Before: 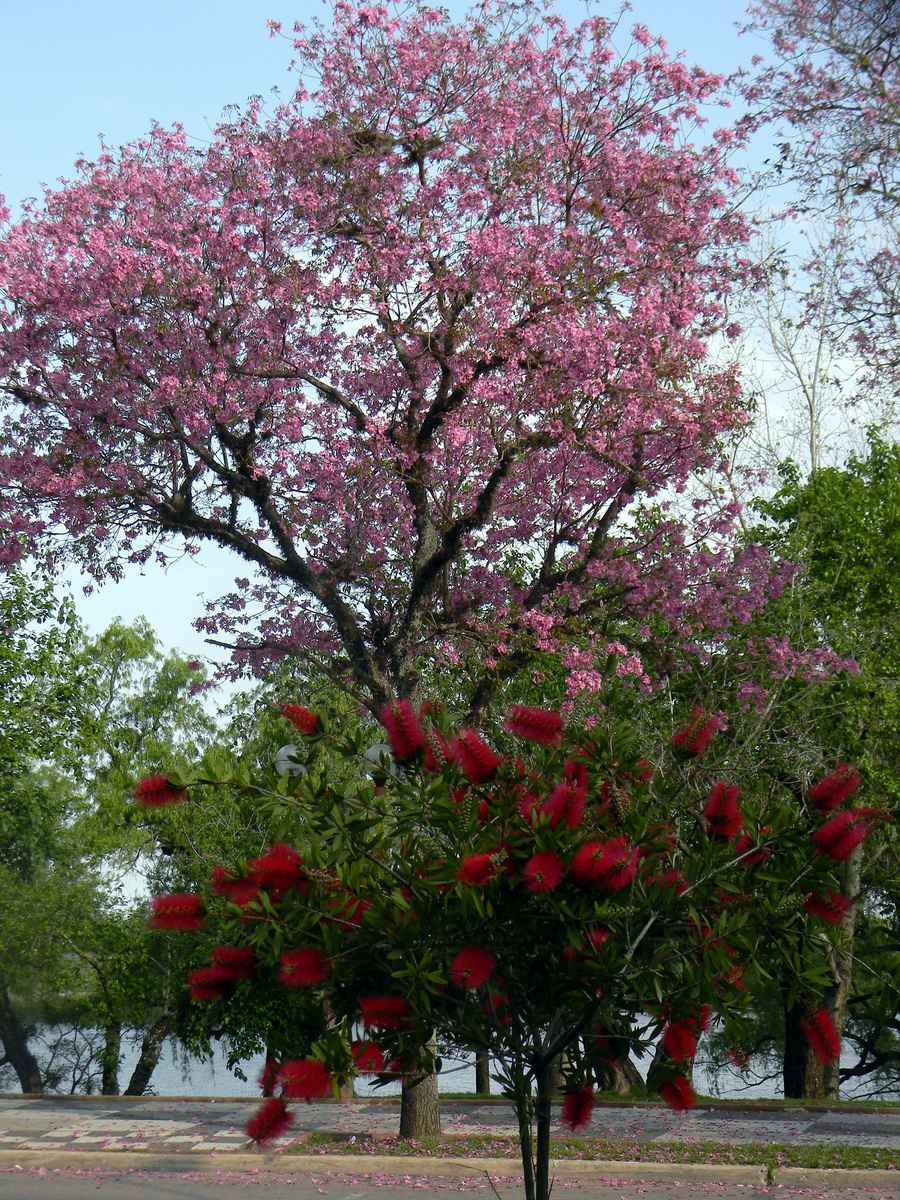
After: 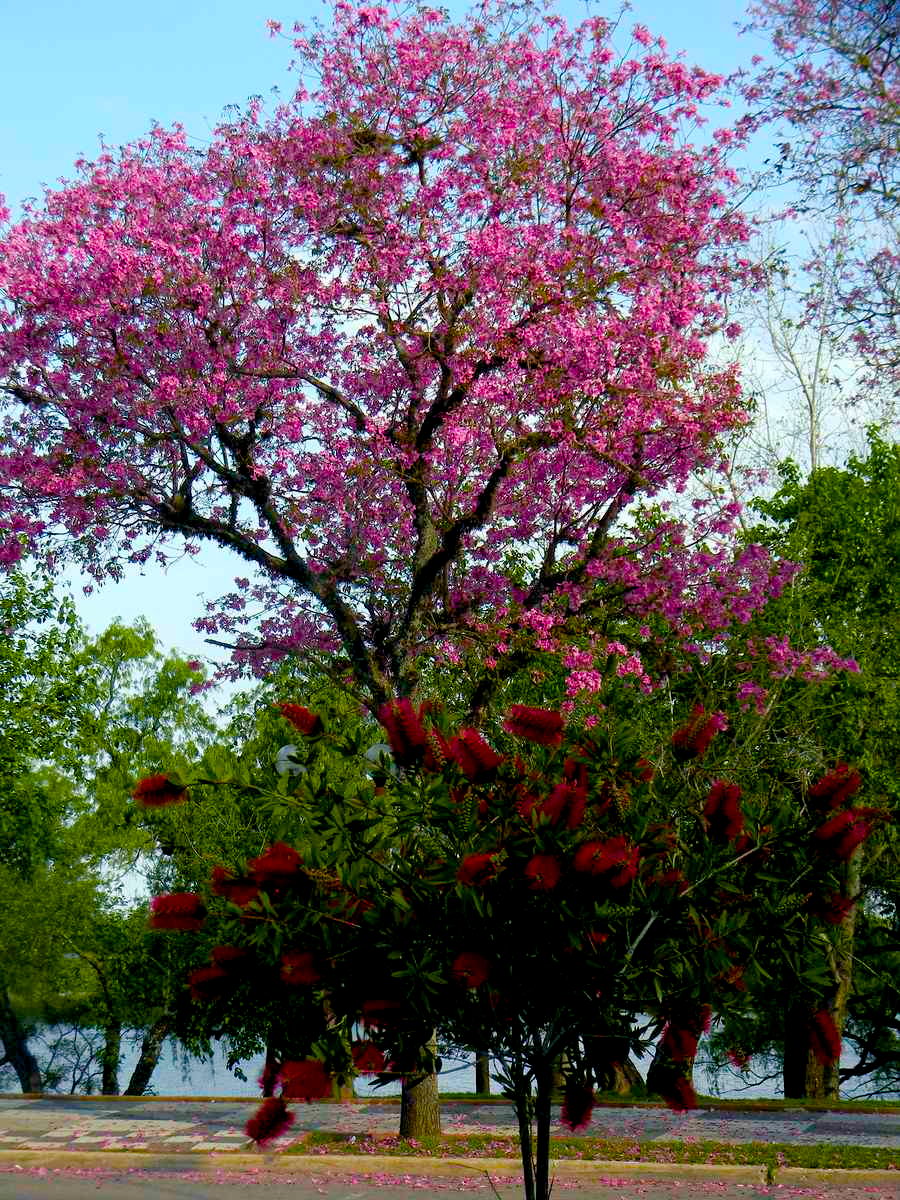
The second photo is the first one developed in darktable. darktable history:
color balance rgb: power › hue 311.24°, highlights gain › chroma 0.125%, highlights gain › hue 332.66°, global offset › luminance -0.875%, perceptual saturation grading › global saturation 28.088%, perceptual saturation grading › highlights -25.322%, perceptual saturation grading › mid-tones 25.699%, perceptual saturation grading › shadows 49.384%, global vibrance 50.256%
